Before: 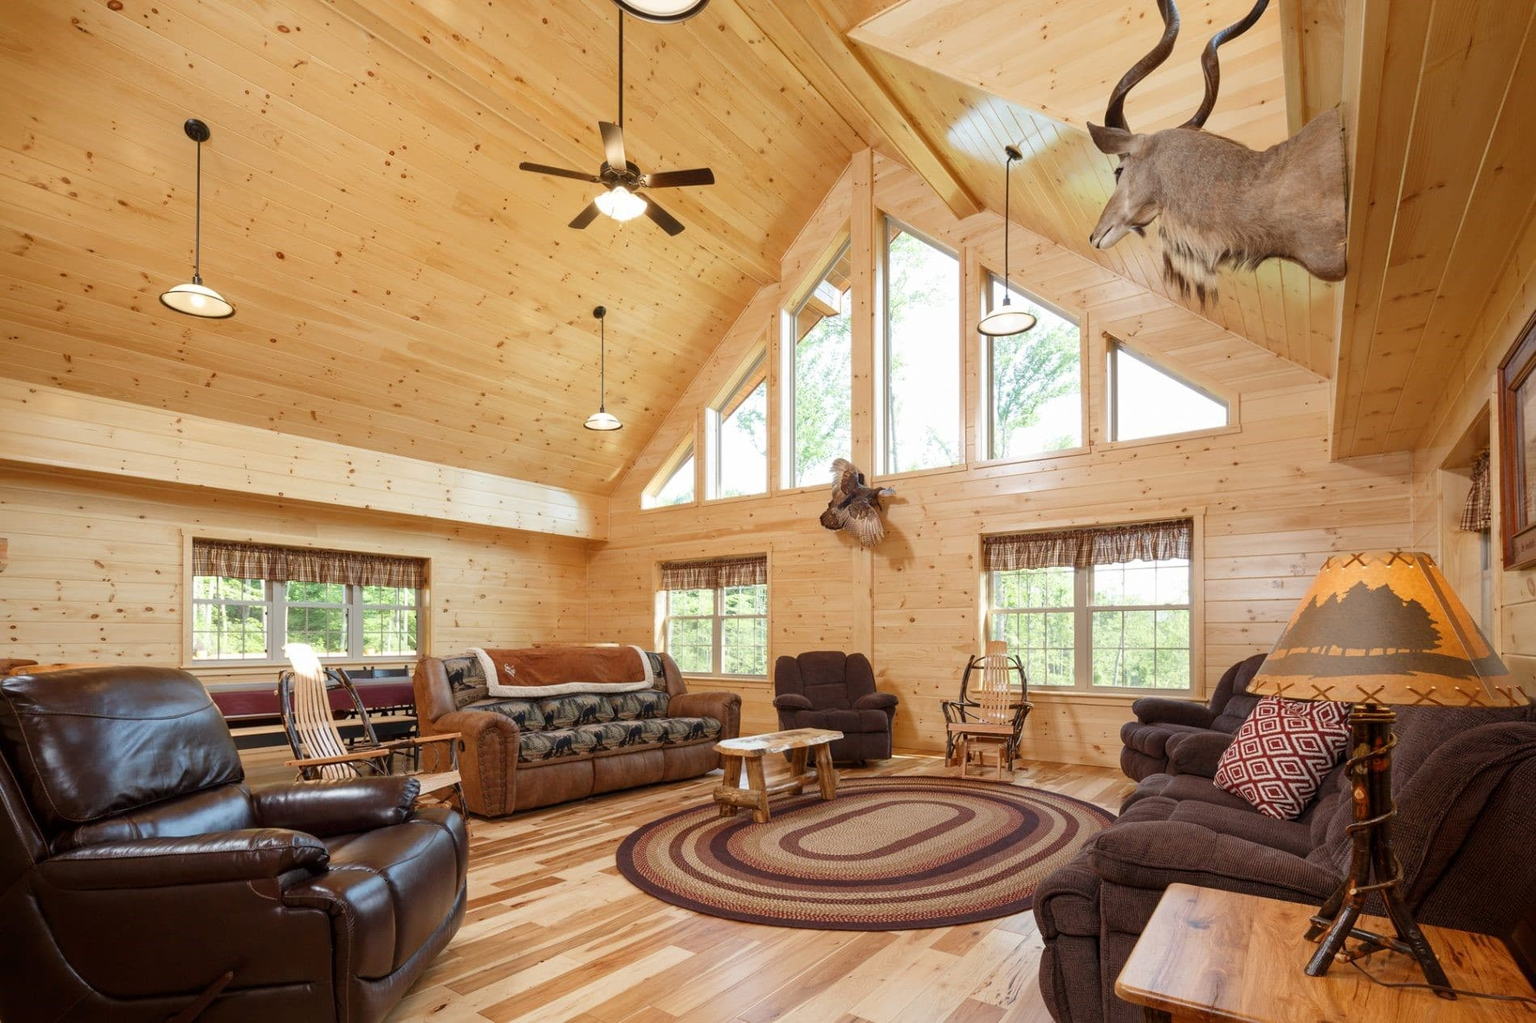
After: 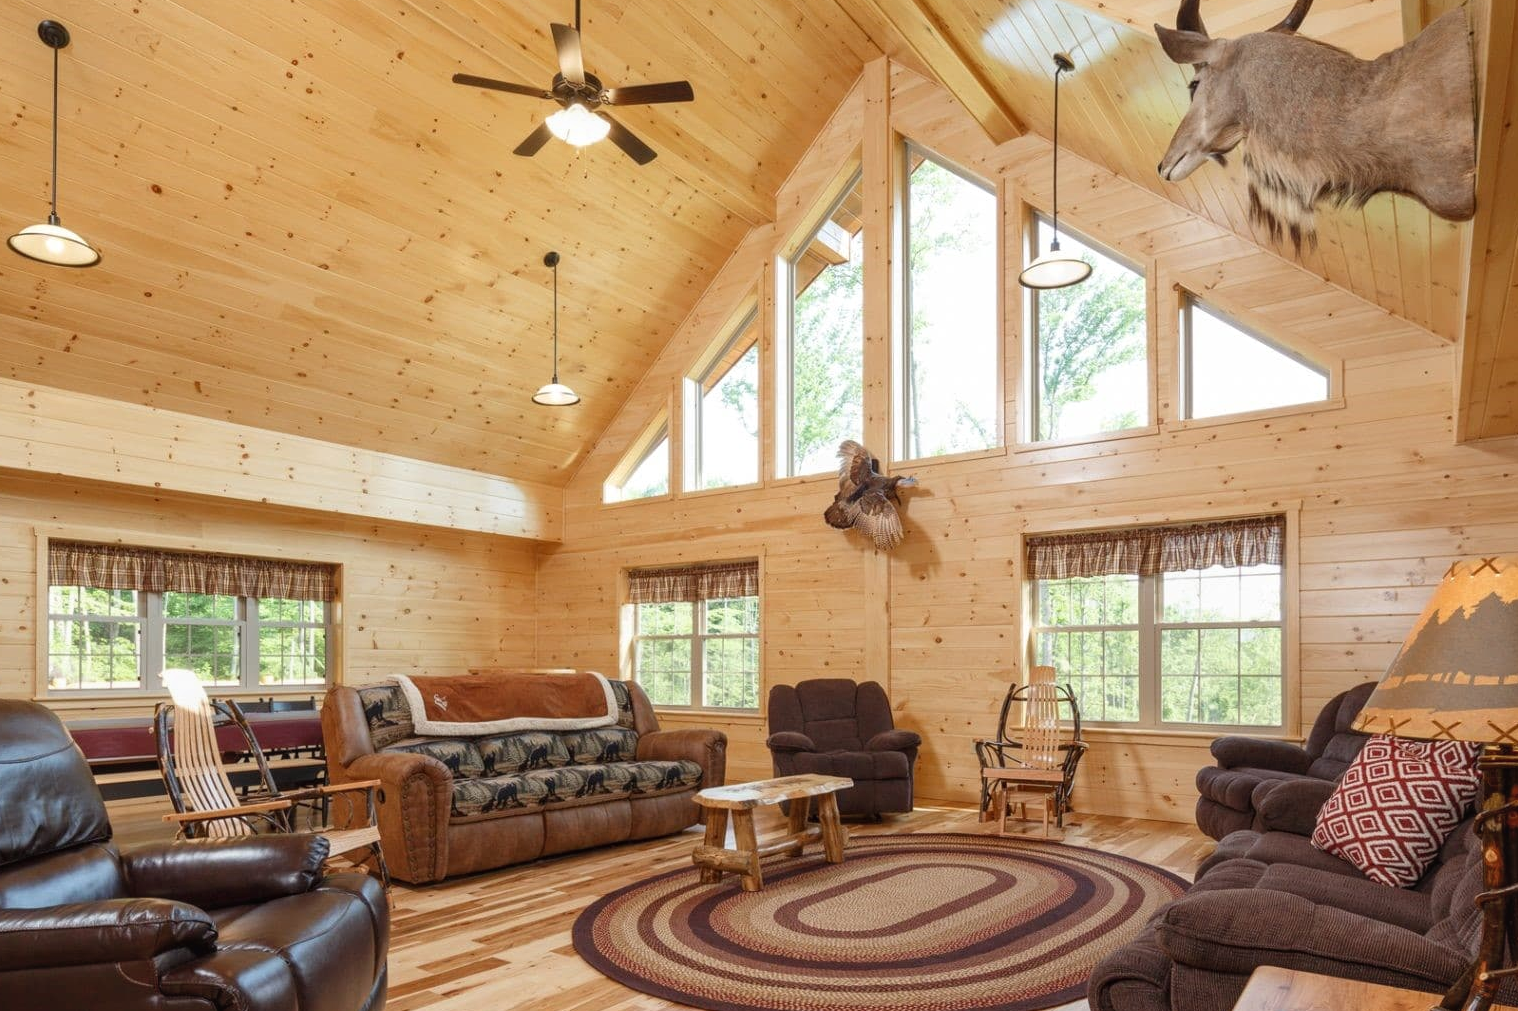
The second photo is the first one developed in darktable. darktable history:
crop and rotate: left 10.071%, top 10.071%, right 10.02%, bottom 10.02%
local contrast: detail 110%
